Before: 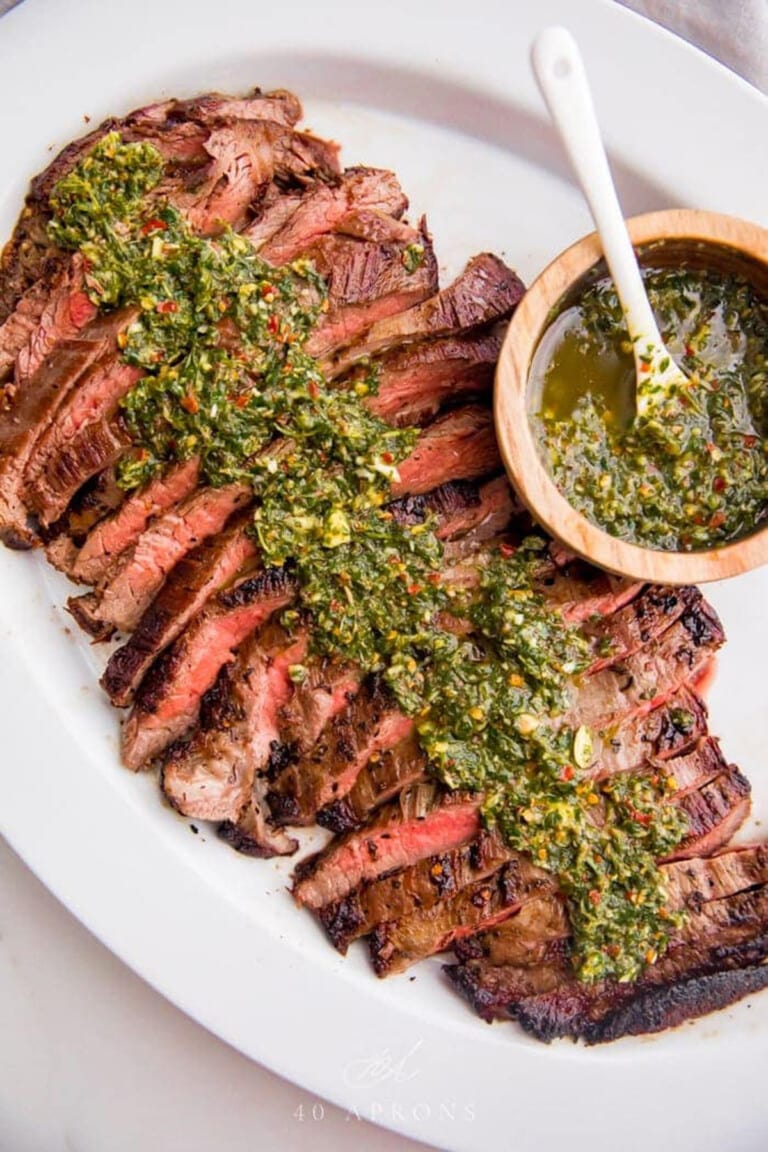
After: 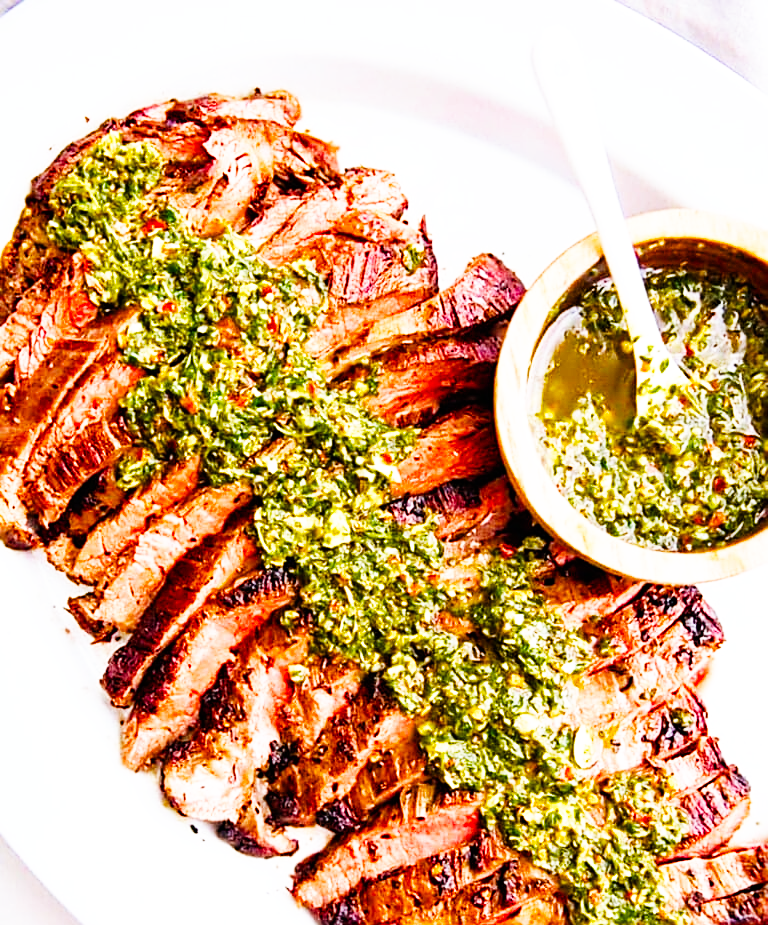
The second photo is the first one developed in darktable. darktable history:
base curve: curves: ch0 [(0, 0) (0.007, 0.004) (0.027, 0.03) (0.046, 0.07) (0.207, 0.54) (0.442, 0.872) (0.673, 0.972) (1, 1)], preserve colors none
sharpen: on, module defaults
color balance rgb: shadows lift › chroma 0.881%, shadows lift › hue 110°, highlights gain › luminance 16.721%, highlights gain › chroma 2.866%, highlights gain › hue 261.23°, perceptual saturation grading › global saturation 0.862%, perceptual saturation grading › highlights -18.078%, perceptual saturation grading › mid-tones 32.632%, perceptual saturation grading › shadows 50.58%, global vibrance 11.709%
crop: bottom 19.642%
